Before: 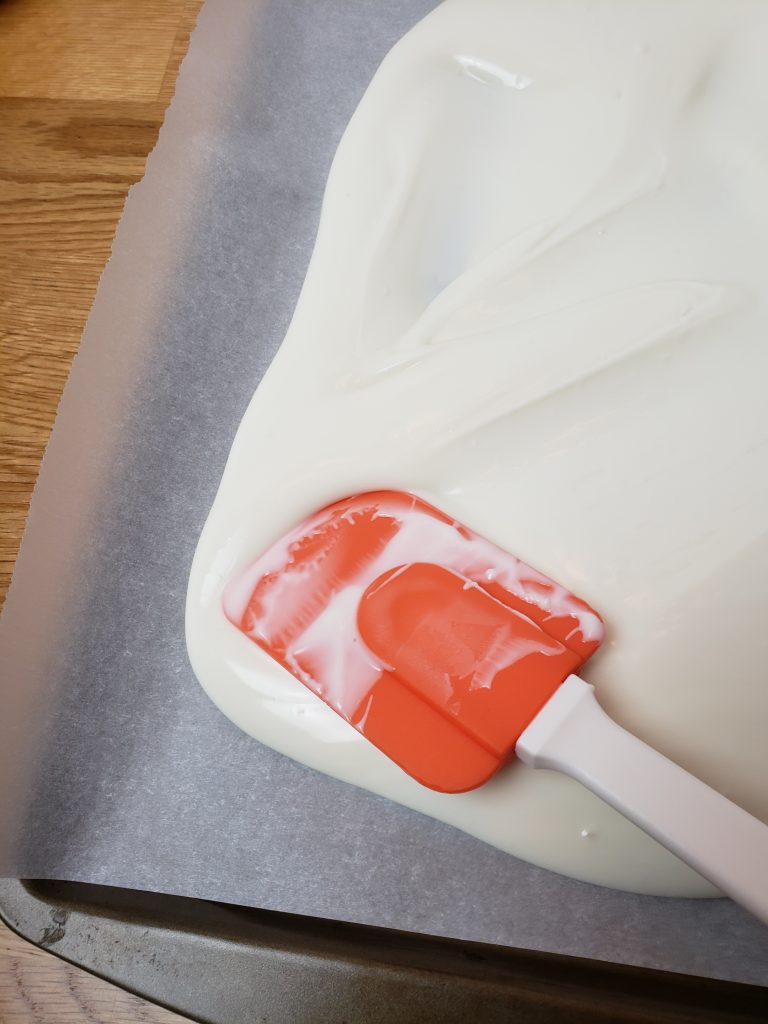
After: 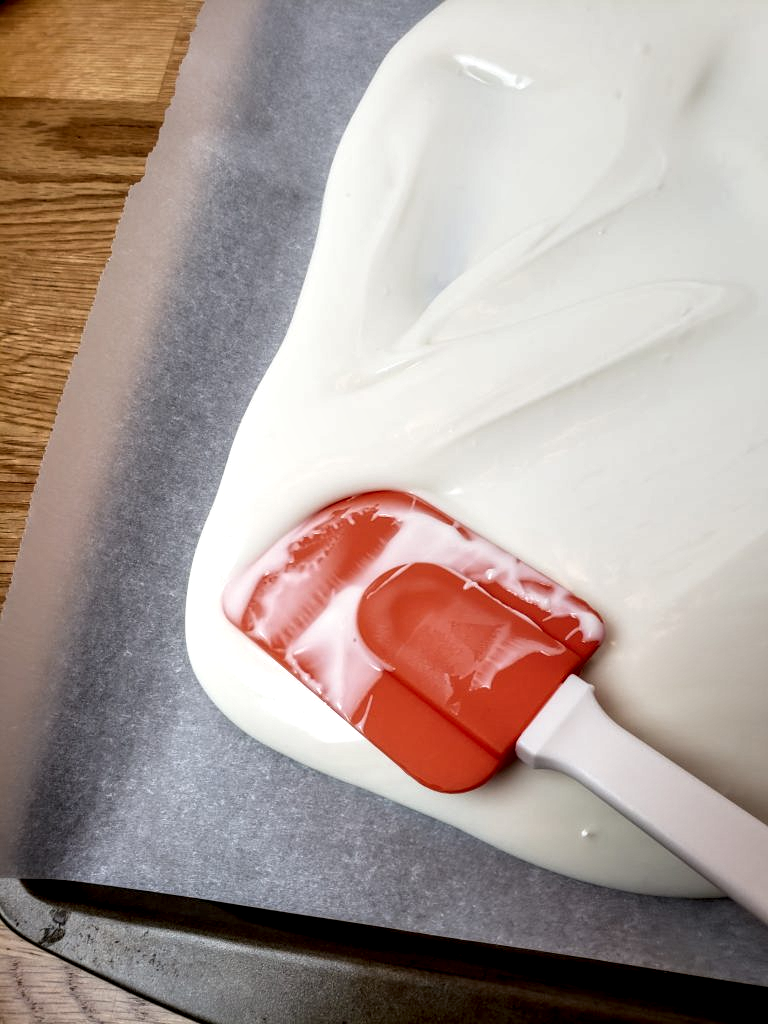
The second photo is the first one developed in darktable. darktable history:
local contrast: highlights 17%, detail 186%
